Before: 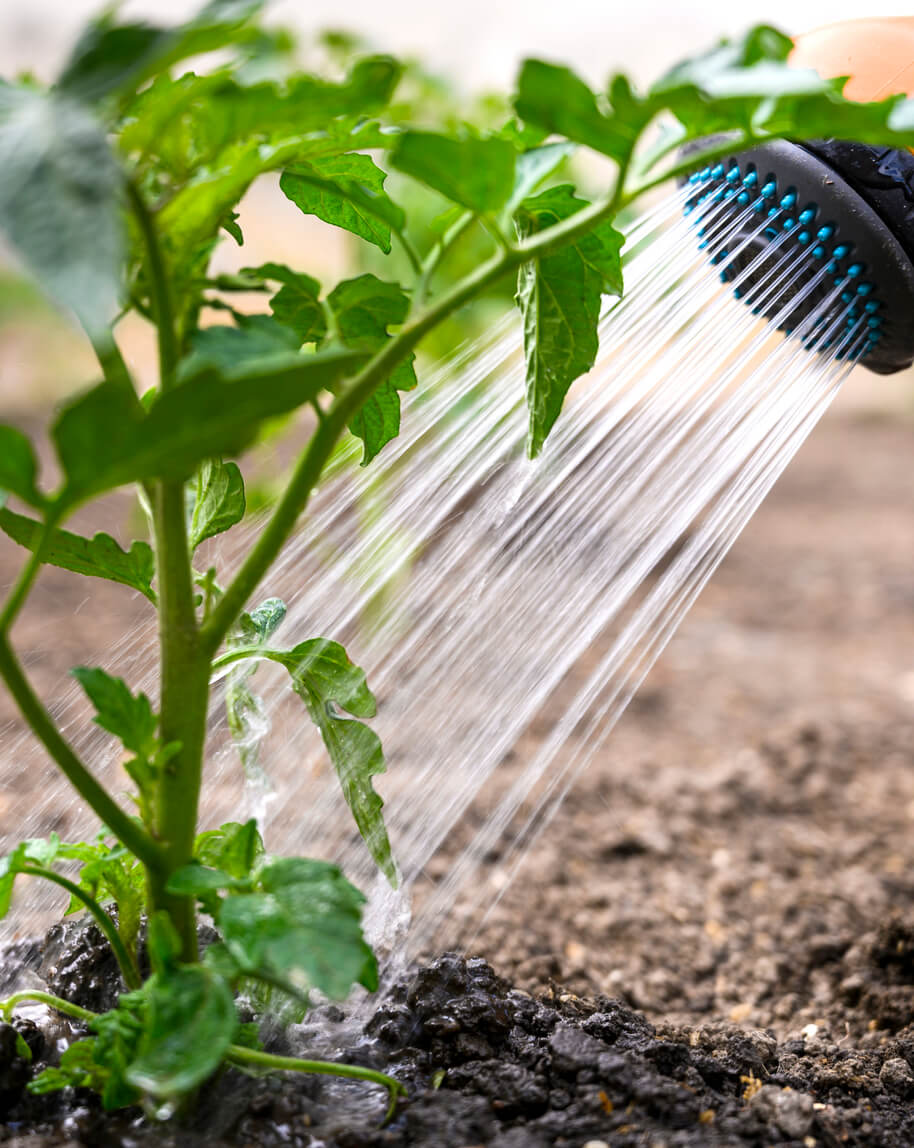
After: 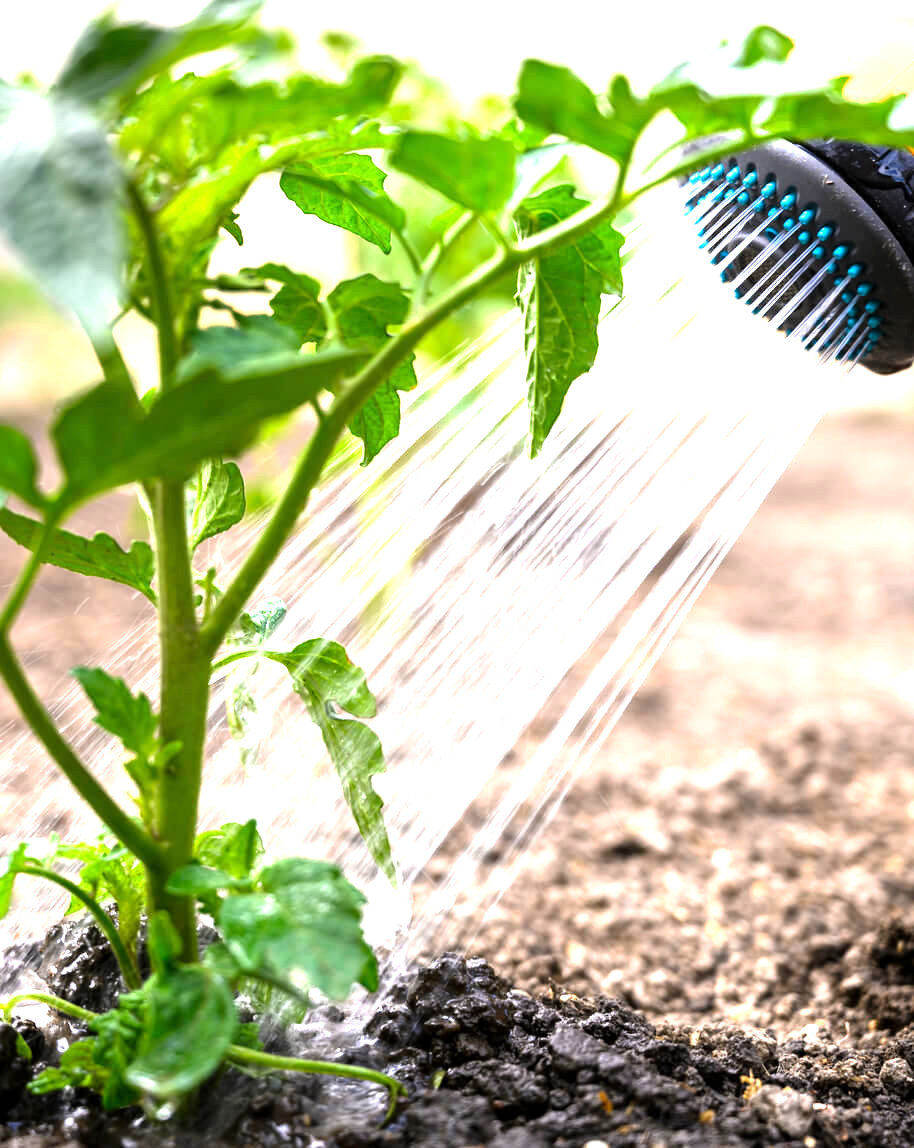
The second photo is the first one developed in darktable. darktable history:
exposure: exposure 0.662 EV, compensate highlight preservation false
tone equalizer: -8 EV -0.436 EV, -7 EV -0.417 EV, -6 EV -0.328 EV, -5 EV -0.215 EV, -3 EV 0.24 EV, -2 EV 0.352 EV, -1 EV 0.409 EV, +0 EV 0.419 EV
